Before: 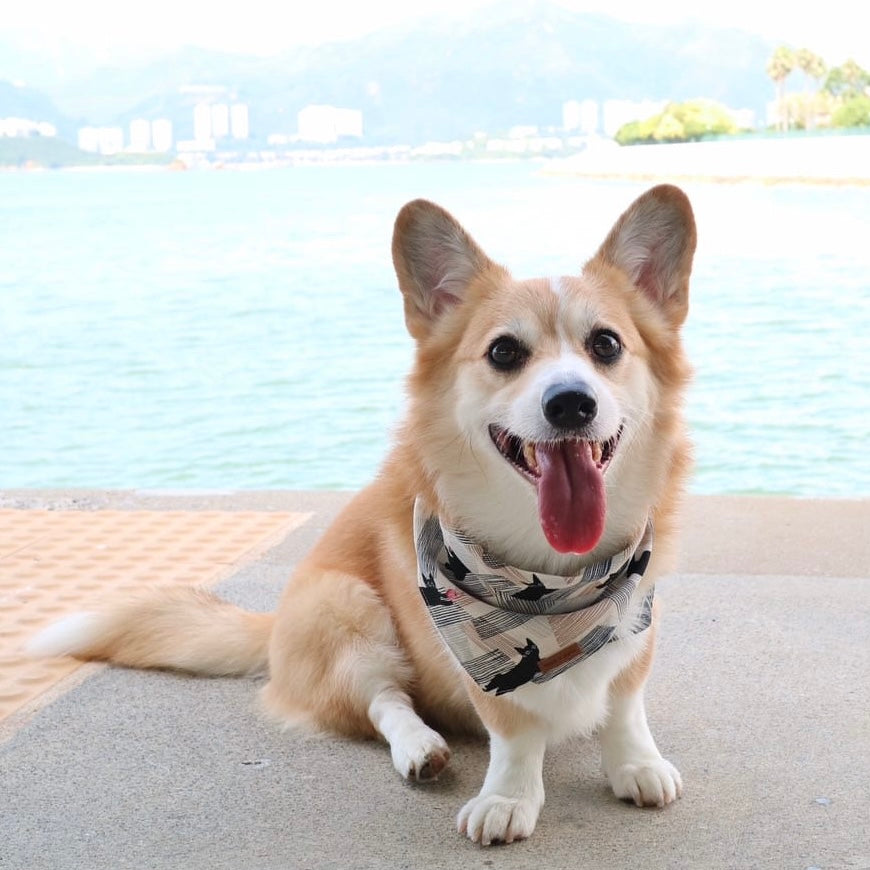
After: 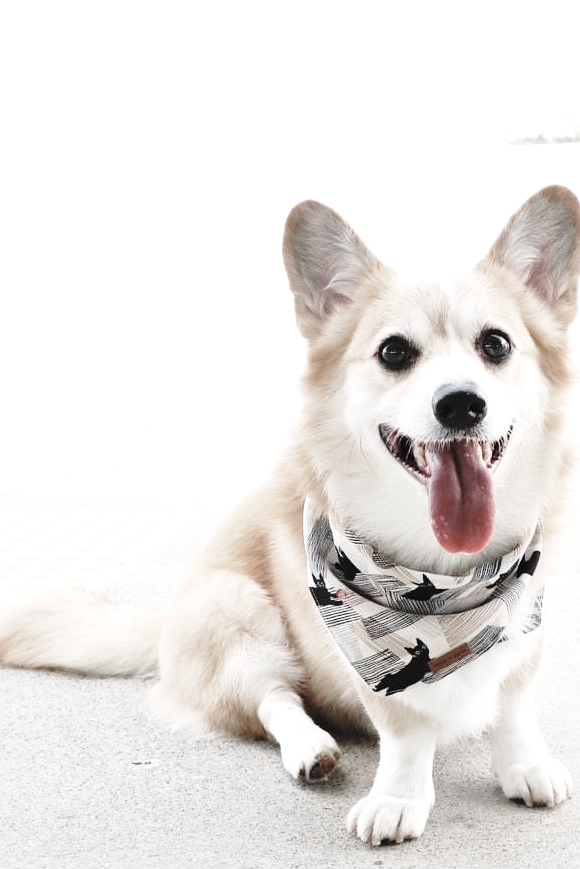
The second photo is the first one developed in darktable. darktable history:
color correction: highlights b* 0.034, saturation 0.339
exposure: exposure 0.299 EV, compensate highlight preservation false
crop and rotate: left 12.781%, right 20.471%
base curve: curves: ch0 [(0, 0) (0.032, 0.037) (0.105, 0.228) (0.435, 0.76) (0.856, 0.983) (1, 1)], preserve colors none
color zones: curves: ch1 [(0, 0.679) (0.143, 0.647) (0.286, 0.261) (0.378, -0.011) (0.571, 0.396) (0.714, 0.399) (0.857, 0.406) (1, 0.679)]
local contrast: mode bilateral grid, contrast 20, coarseness 50, detail 120%, midtone range 0.2
